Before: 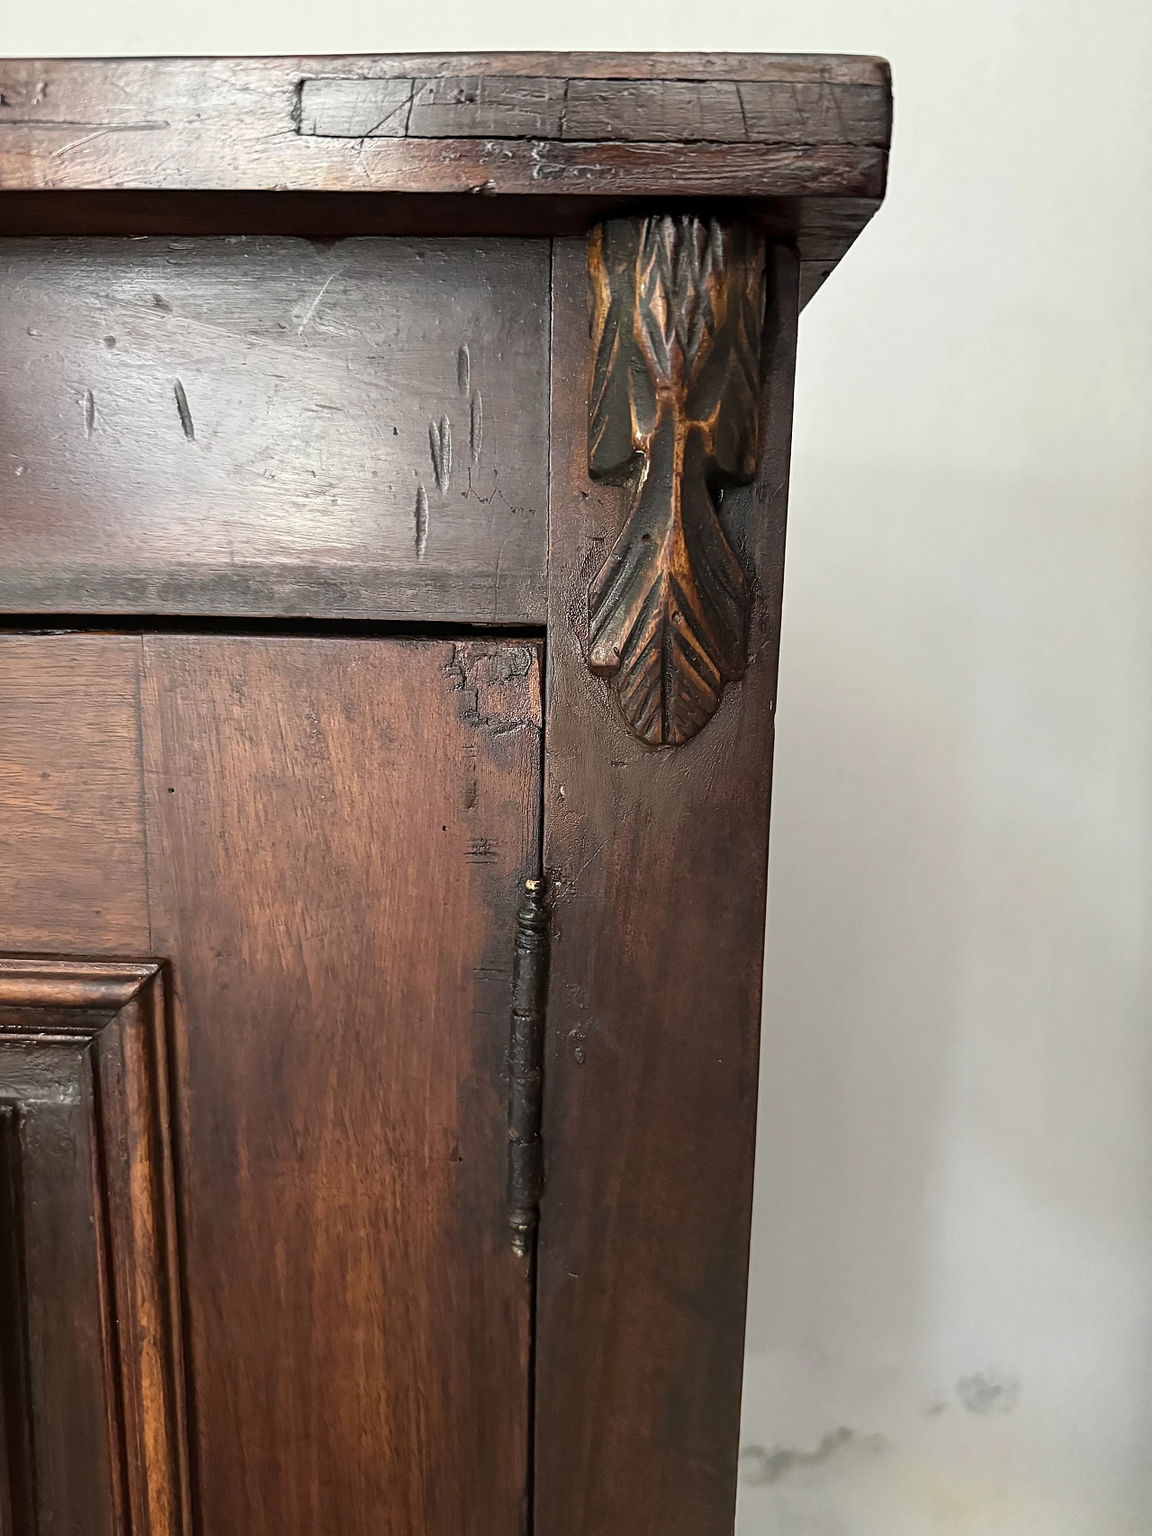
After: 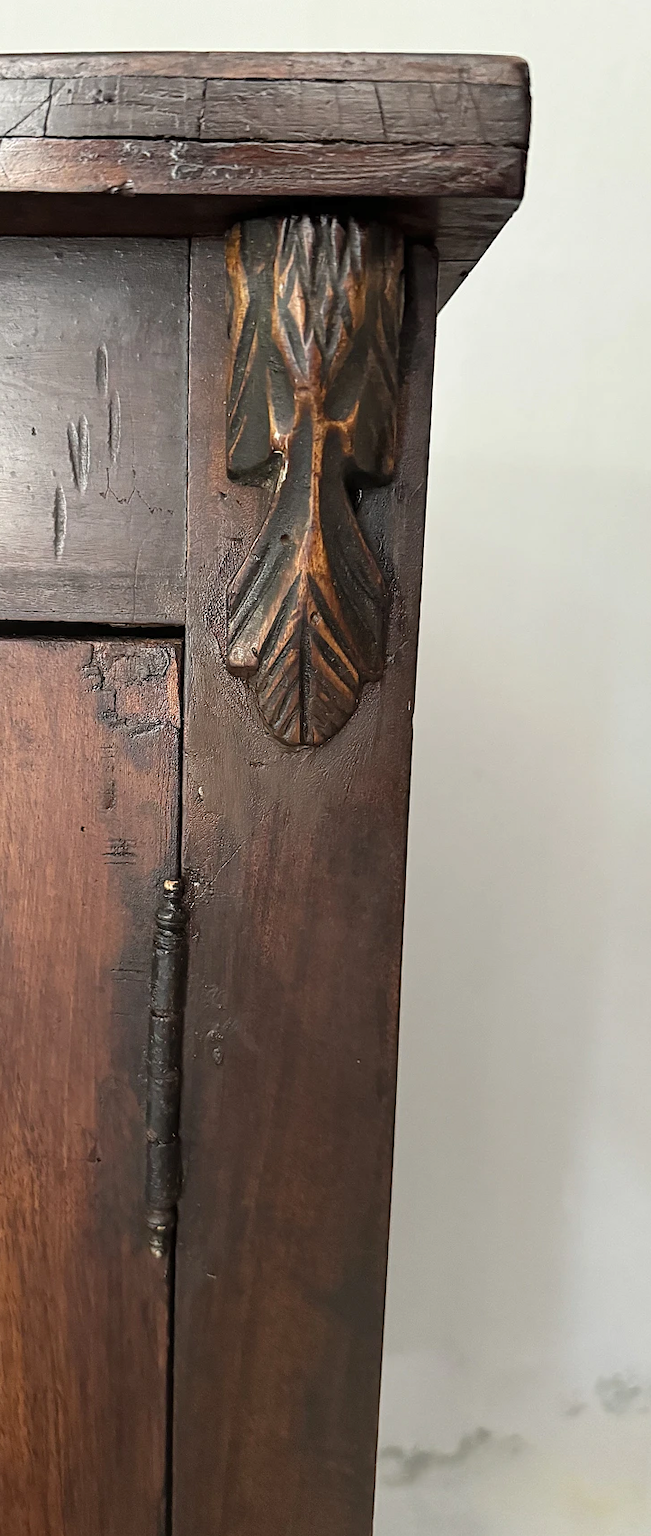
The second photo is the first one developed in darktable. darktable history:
contrast brightness saturation: contrast 0.05, brightness 0.057, saturation 0.012
crop: left 31.472%, top 0.008%, right 11.922%
color balance rgb: perceptual saturation grading › global saturation 0.719%, saturation formula JzAzBz (2021)
